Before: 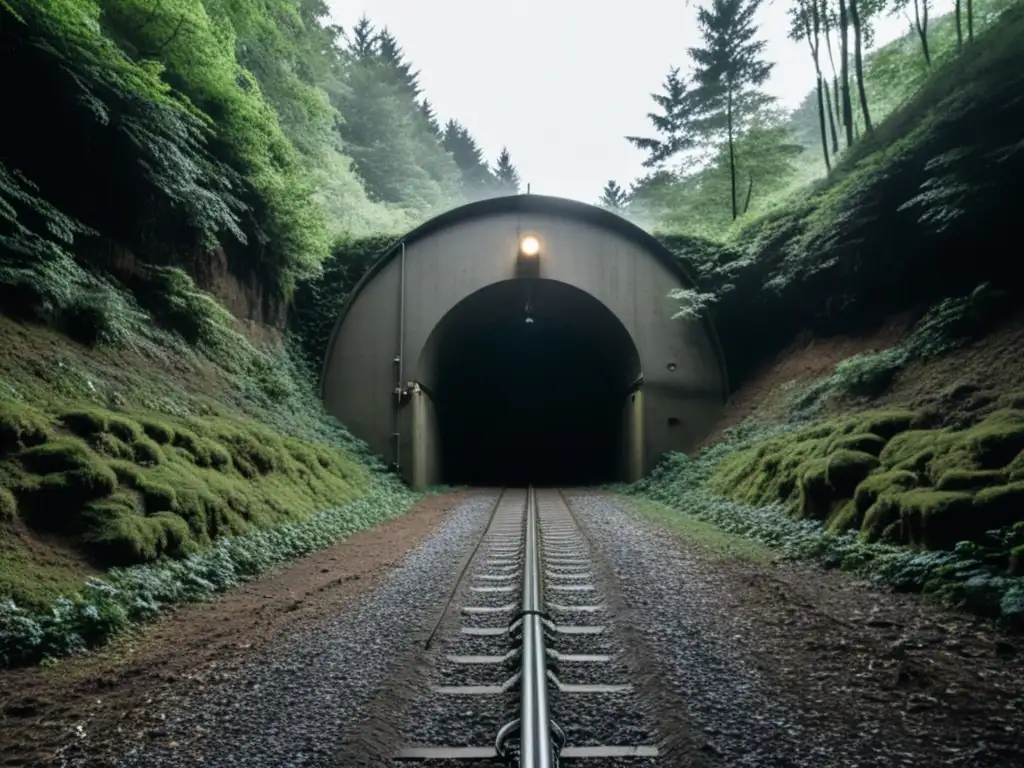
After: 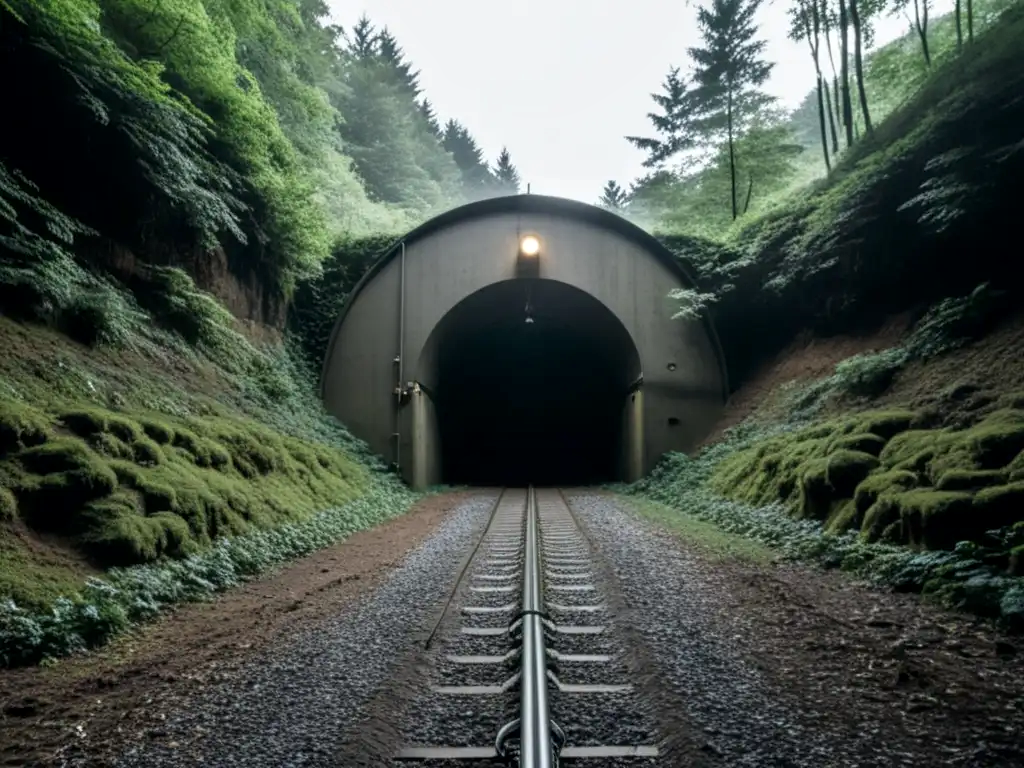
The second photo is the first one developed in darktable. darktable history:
local contrast: highlights 102%, shadows 101%, detail 120%, midtone range 0.2
